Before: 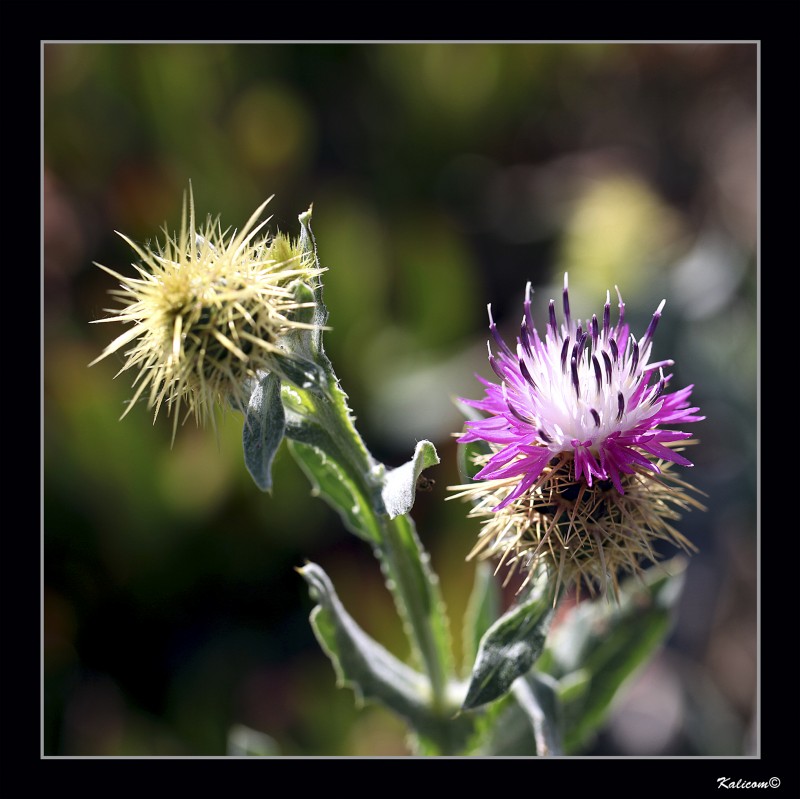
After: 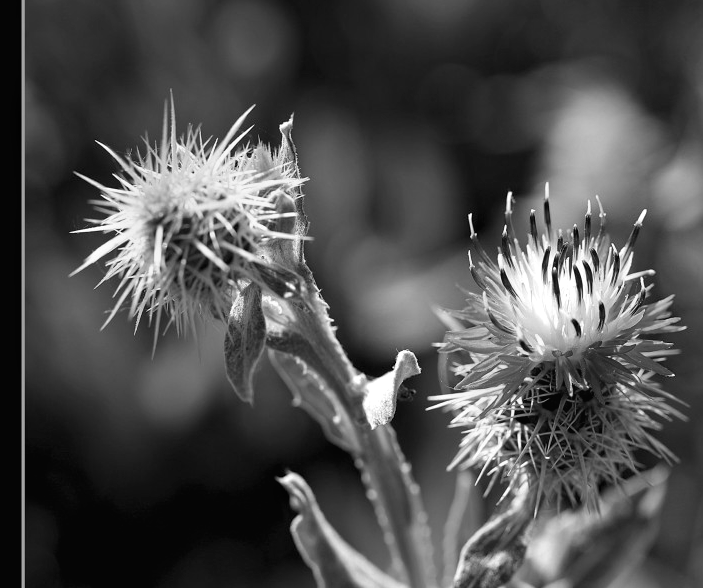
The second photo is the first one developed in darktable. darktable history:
crop and rotate: left 2.425%, top 11.305%, right 9.6%, bottom 15.08%
exposure: exposure 0.197 EV, compensate highlight preservation false
color balance rgb: linear chroma grading › global chroma 15%, perceptual saturation grading › global saturation 30%
monochrome: a -4.13, b 5.16, size 1
haze removal: compatibility mode true, adaptive false
color balance: lift [1.001, 1.007, 1, 0.993], gamma [1.023, 1.026, 1.01, 0.974], gain [0.964, 1.059, 1.073, 0.927]
